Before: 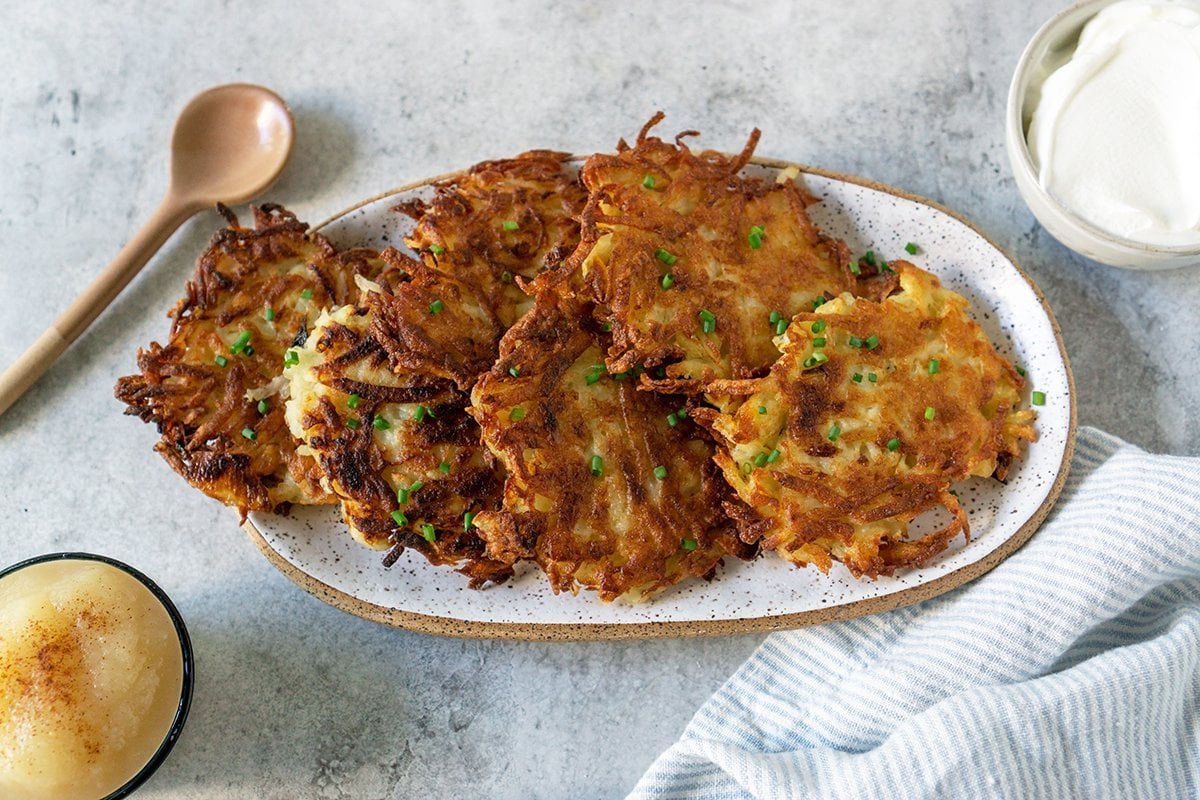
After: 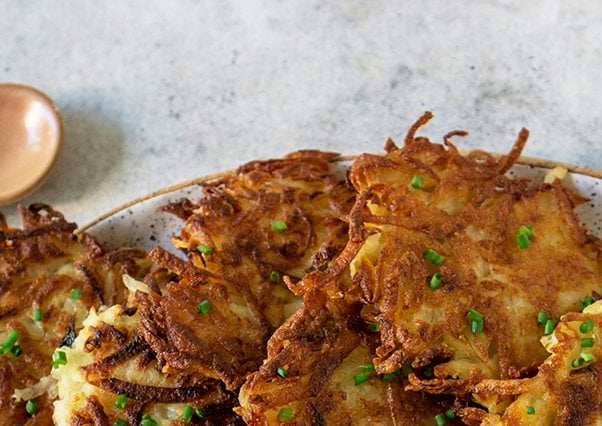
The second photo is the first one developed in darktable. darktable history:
velvia: on, module defaults
crop: left 19.412%, right 30.343%, bottom 46.713%
exposure: compensate exposure bias true, compensate highlight preservation false
